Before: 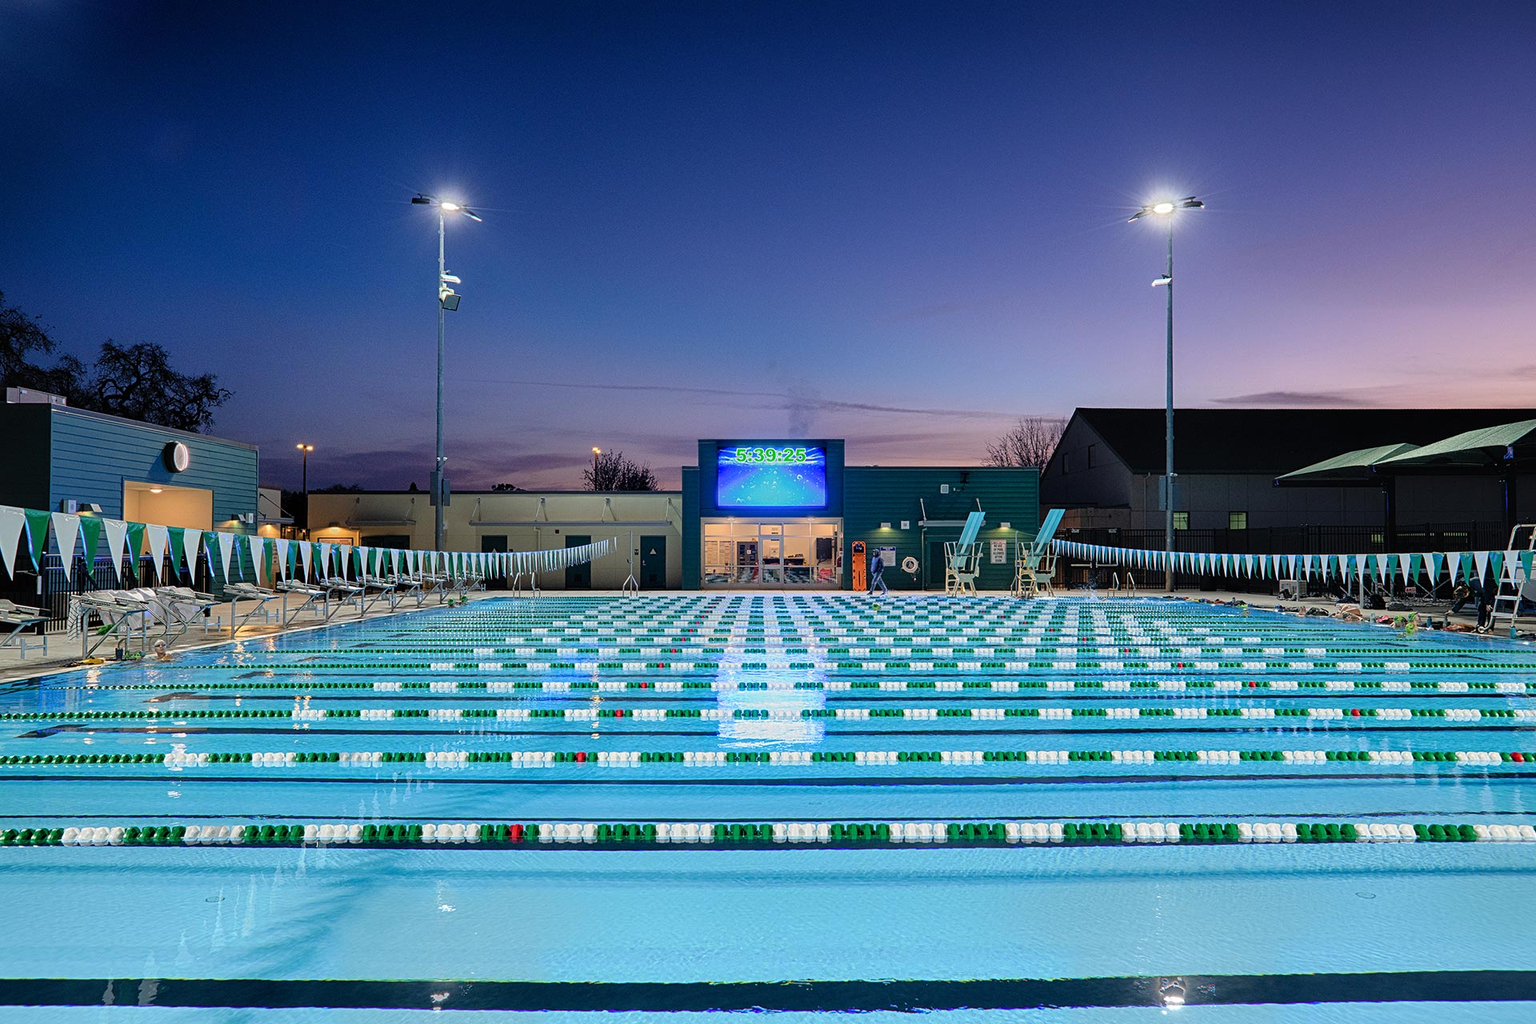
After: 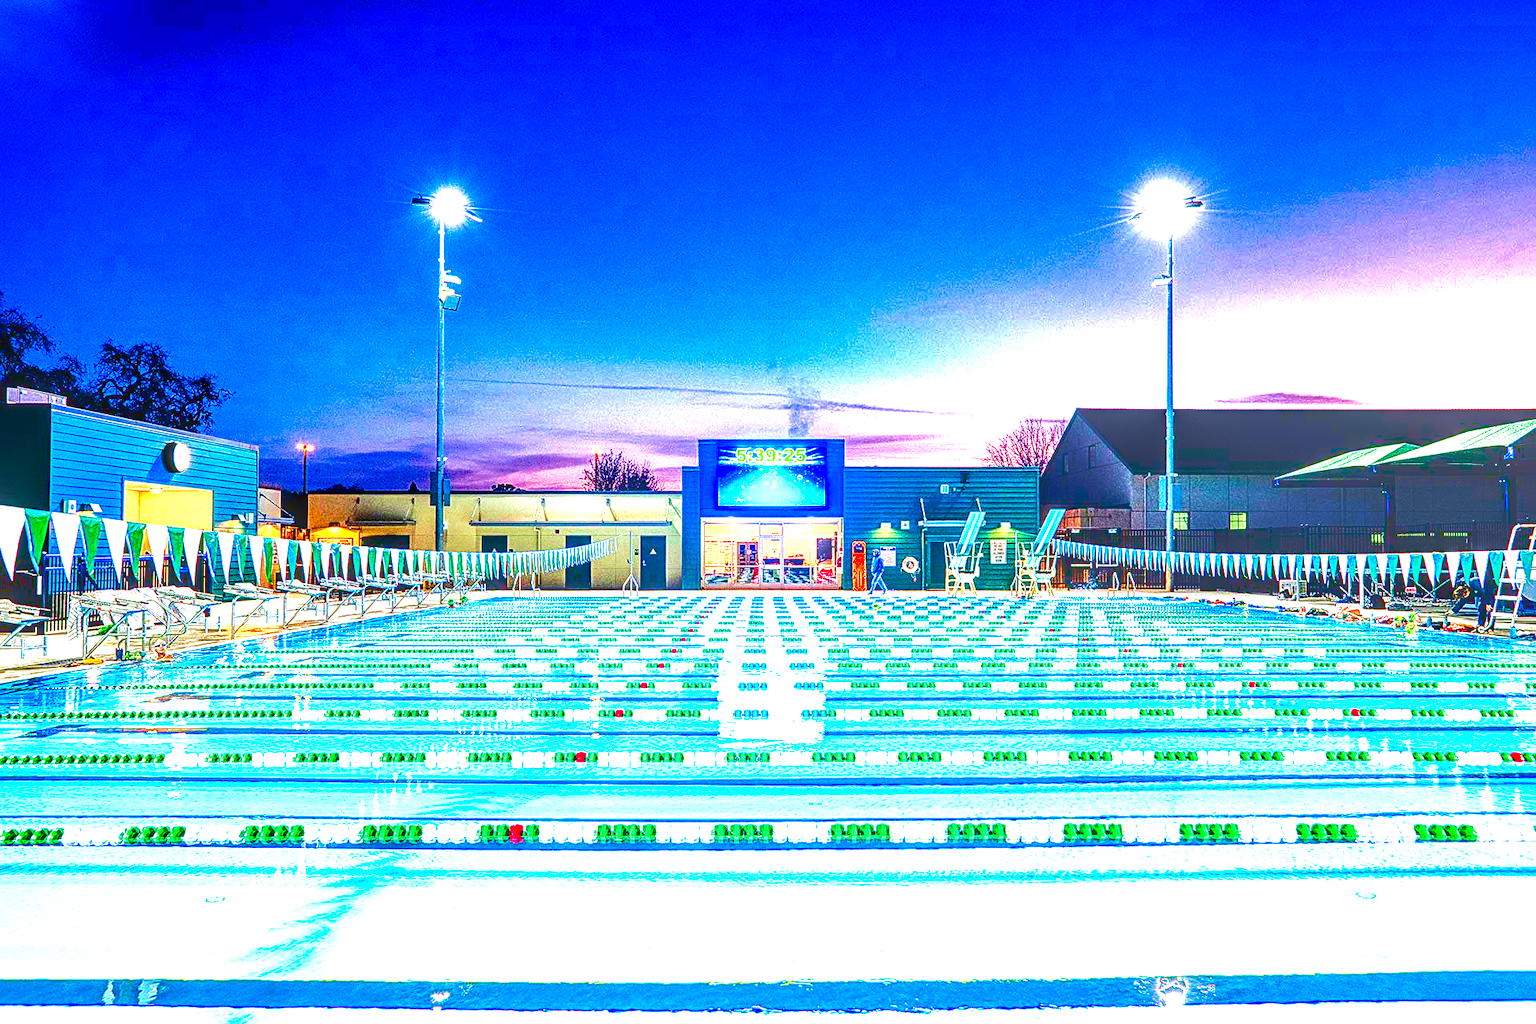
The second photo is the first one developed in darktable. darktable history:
contrast brightness saturation: brightness -0.991, saturation 0.987
exposure: black level correction 0.001, exposure 1.398 EV, compensate exposure bias true, compensate highlight preservation false
sharpen: amount 0.214
velvia: strength 50.35%
local contrast: highlights 3%, shadows 1%, detail 182%
tone equalizer: -8 EV 1.97 EV, -7 EV 2 EV, -6 EV 2 EV, -5 EV 1.97 EV, -4 EV 1.98 EV, -3 EV 1.49 EV, -2 EV 0.982 EV, -1 EV 0.49 EV, edges refinement/feathering 500, mask exposure compensation -1.57 EV, preserve details no
